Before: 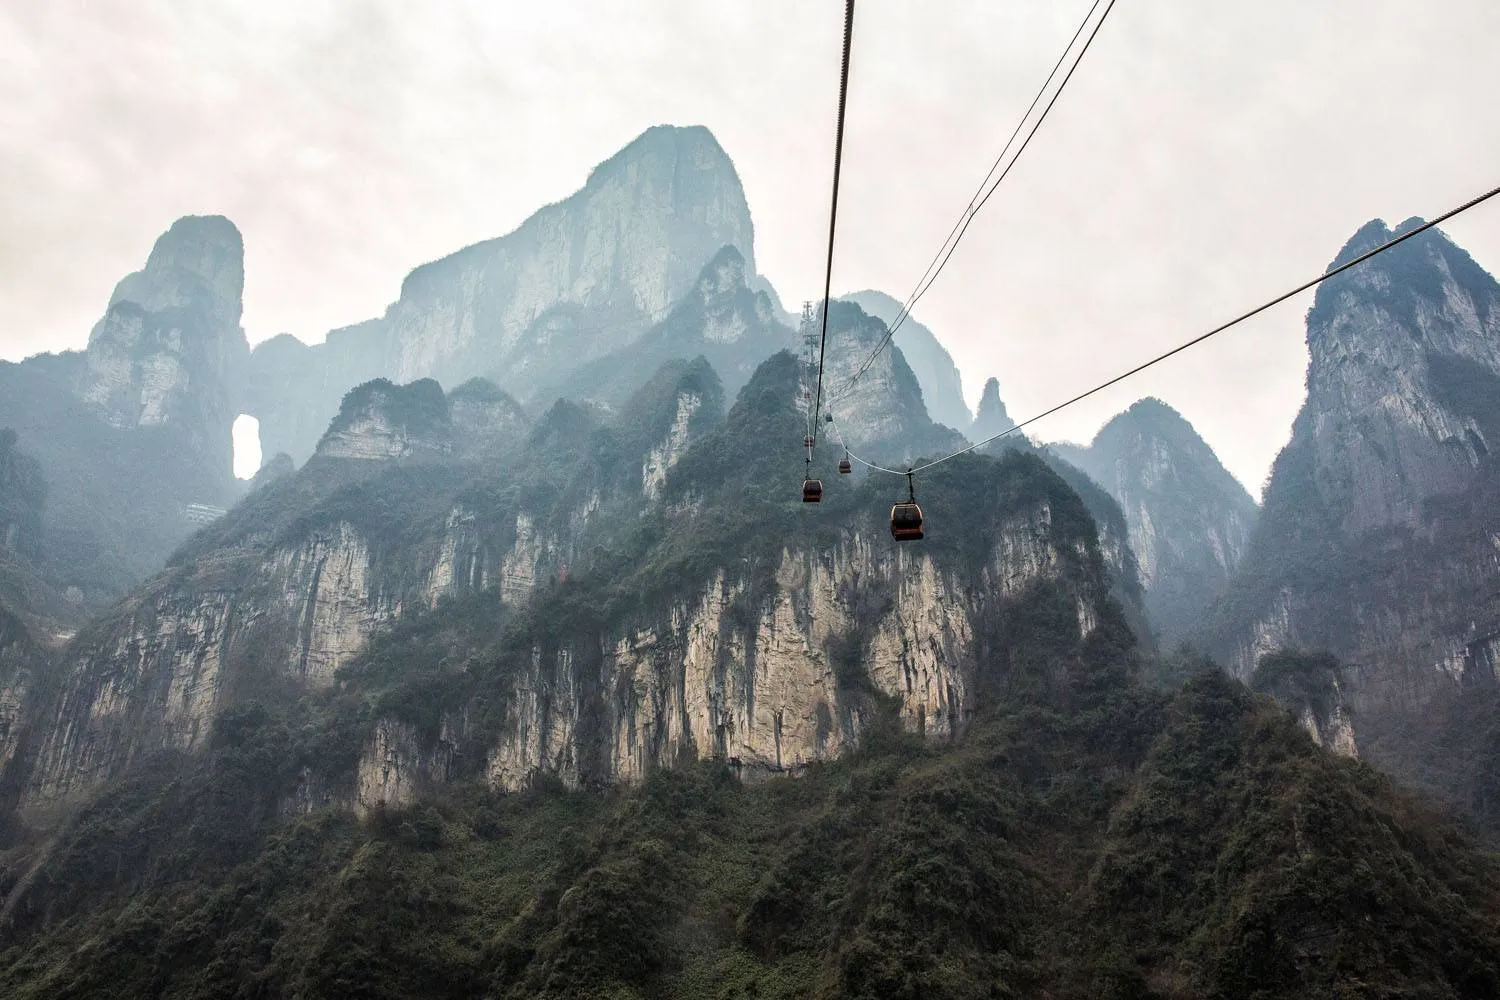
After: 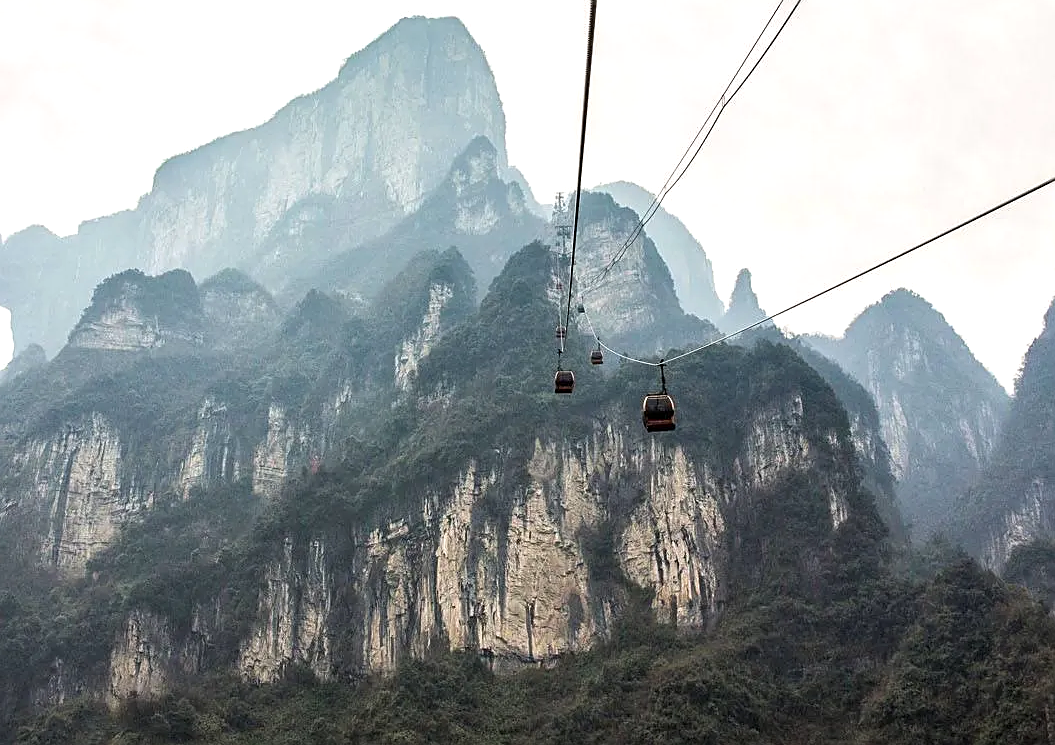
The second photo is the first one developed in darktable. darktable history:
exposure: exposure 0.23 EV, compensate exposure bias true, compensate highlight preservation false
sharpen: on, module defaults
crop and rotate: left 16.62%, top 10.979%, right 13.041%, bottom 14.455%
